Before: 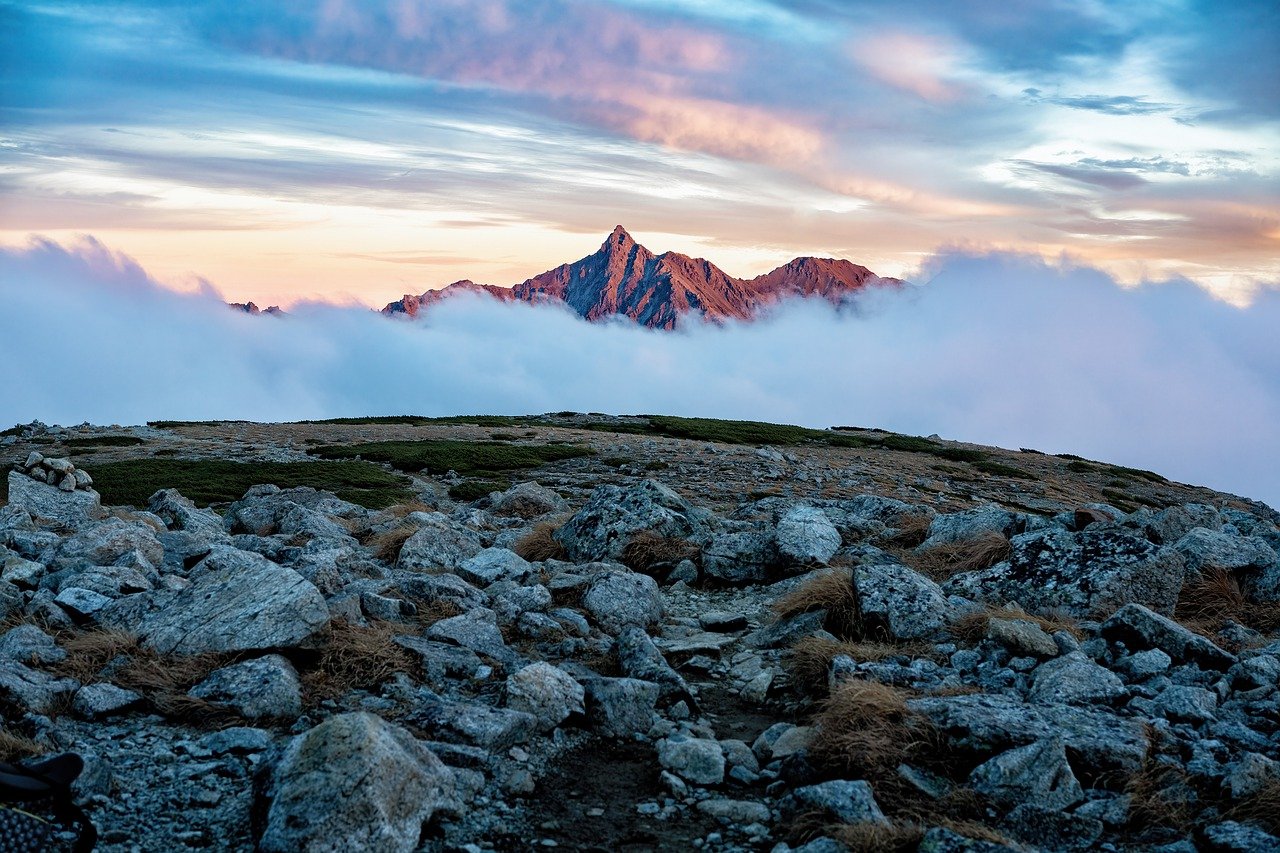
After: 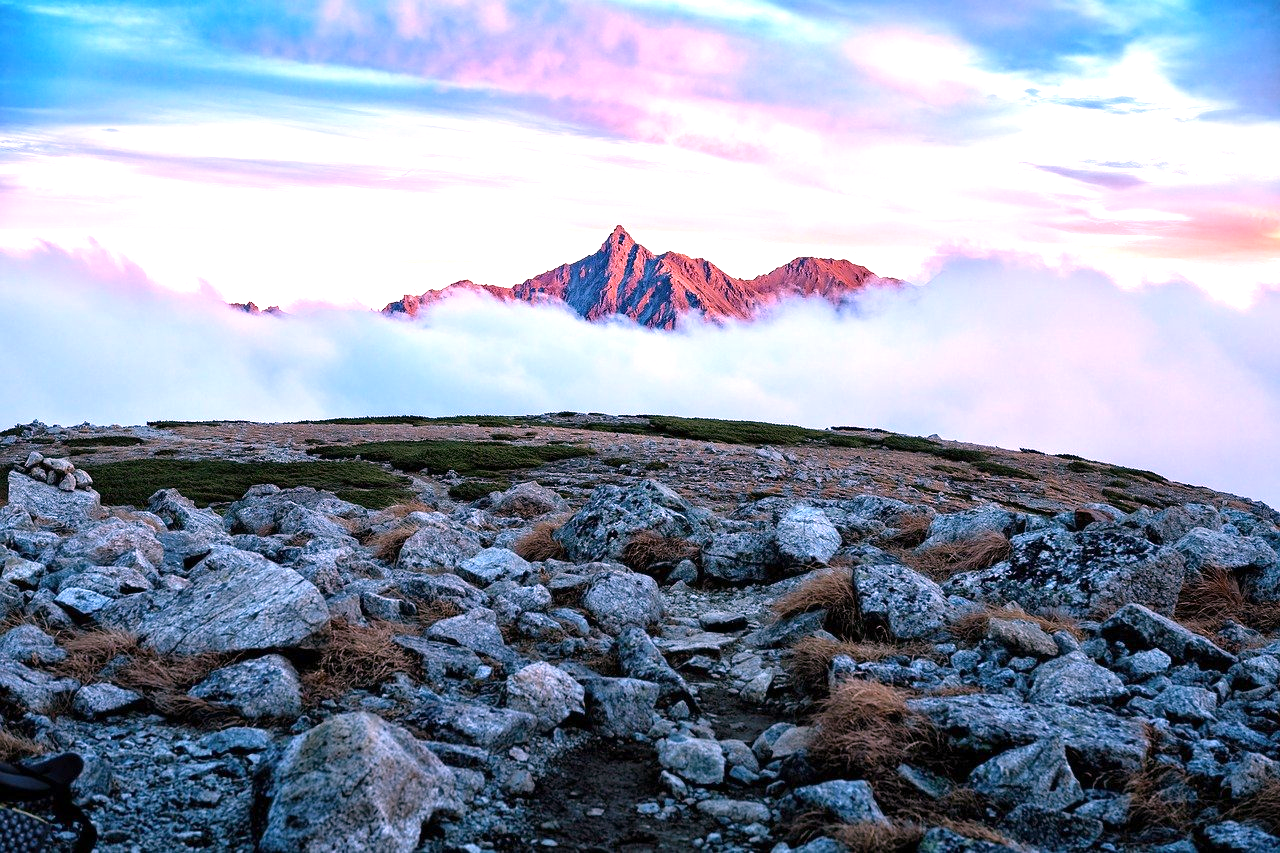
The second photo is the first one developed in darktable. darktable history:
exposure: exposure 0.785 EV, compensate highlight preservation false
white balance: red 1.188, blue 1.11
